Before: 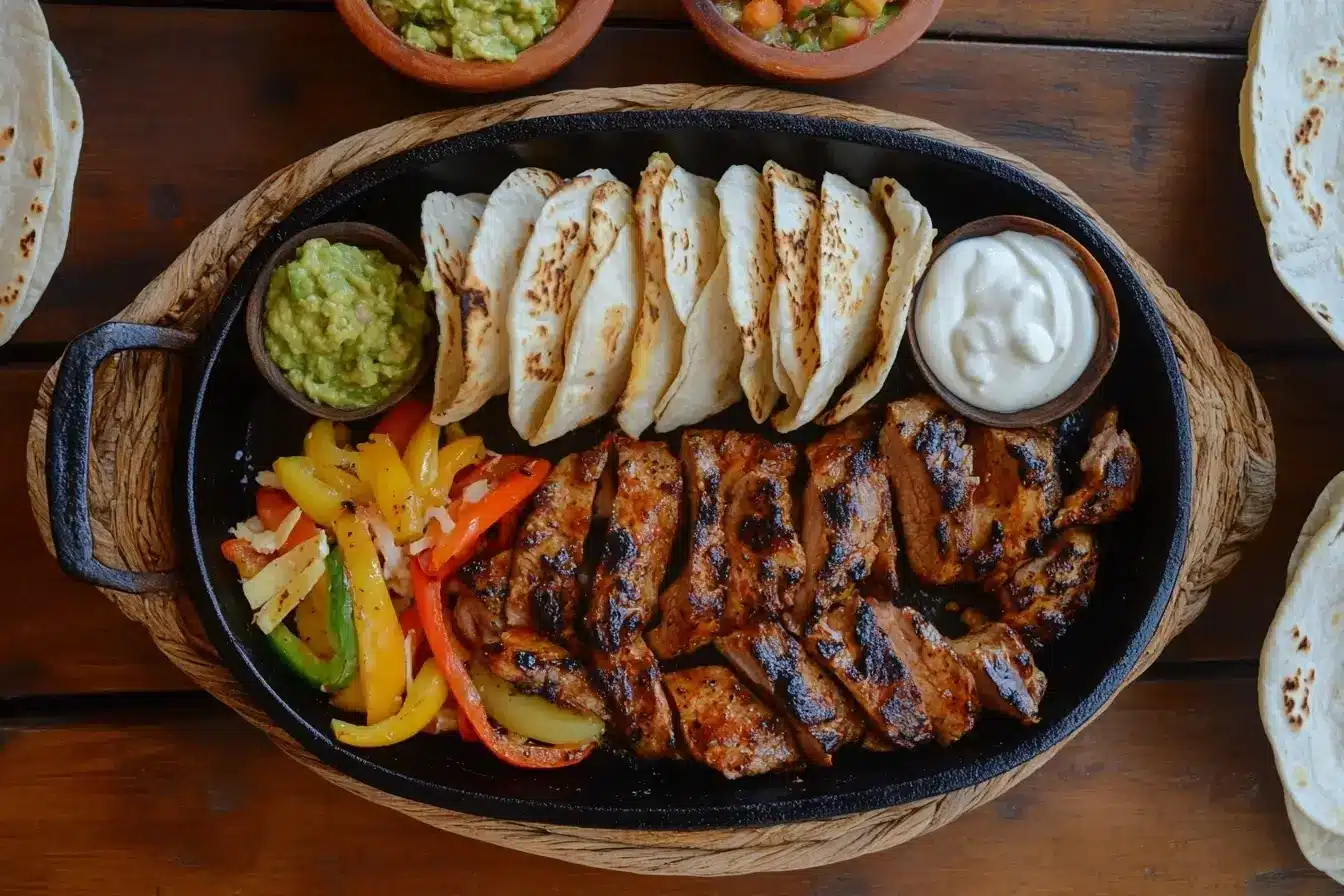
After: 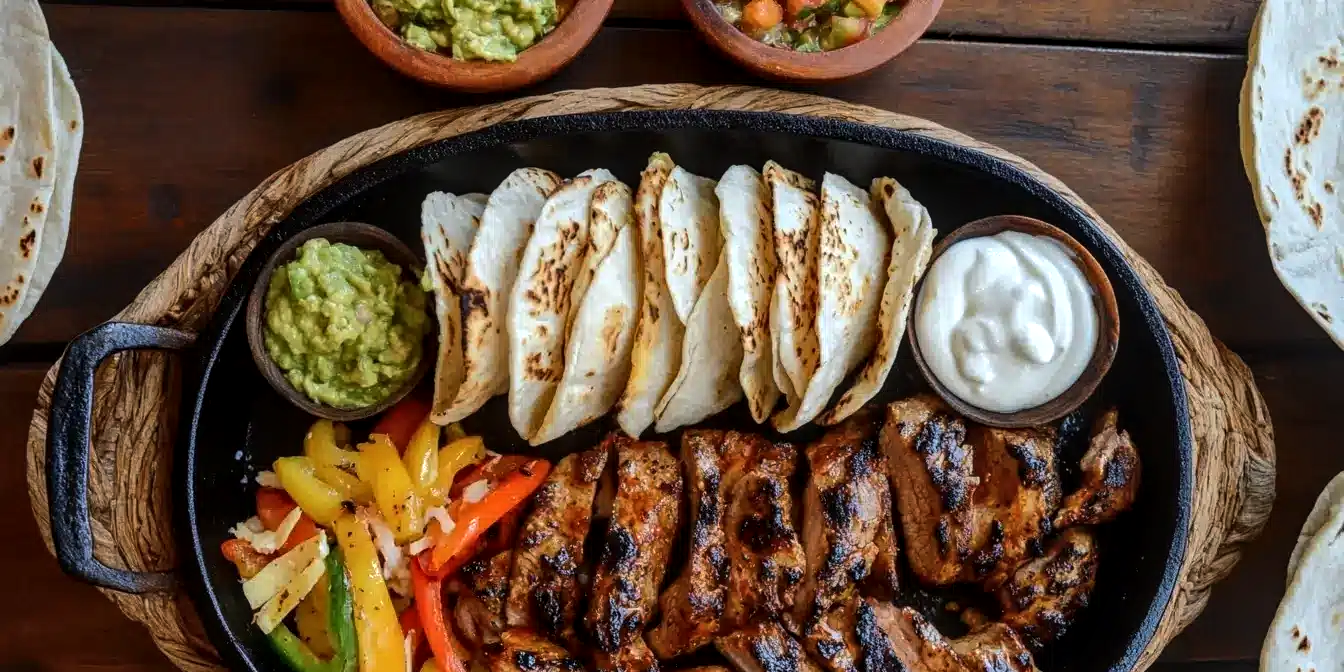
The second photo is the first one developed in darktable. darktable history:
crop: bottom 24.988%
tone equalizer: -8 EV -0.417 EV, -7 EV -0.389 EV, -6 EV -0.333 EV, -5 EV -0.222 EV, -3 EV 0.222 EV, -2 EV 0.333 EV, -1 EV 0.389 EV, +0 EV 0.417 EV, edges refinement/feathering 500, mask exposure compensation -1.57 EV, preserve details no
local contrast: detail 130%
